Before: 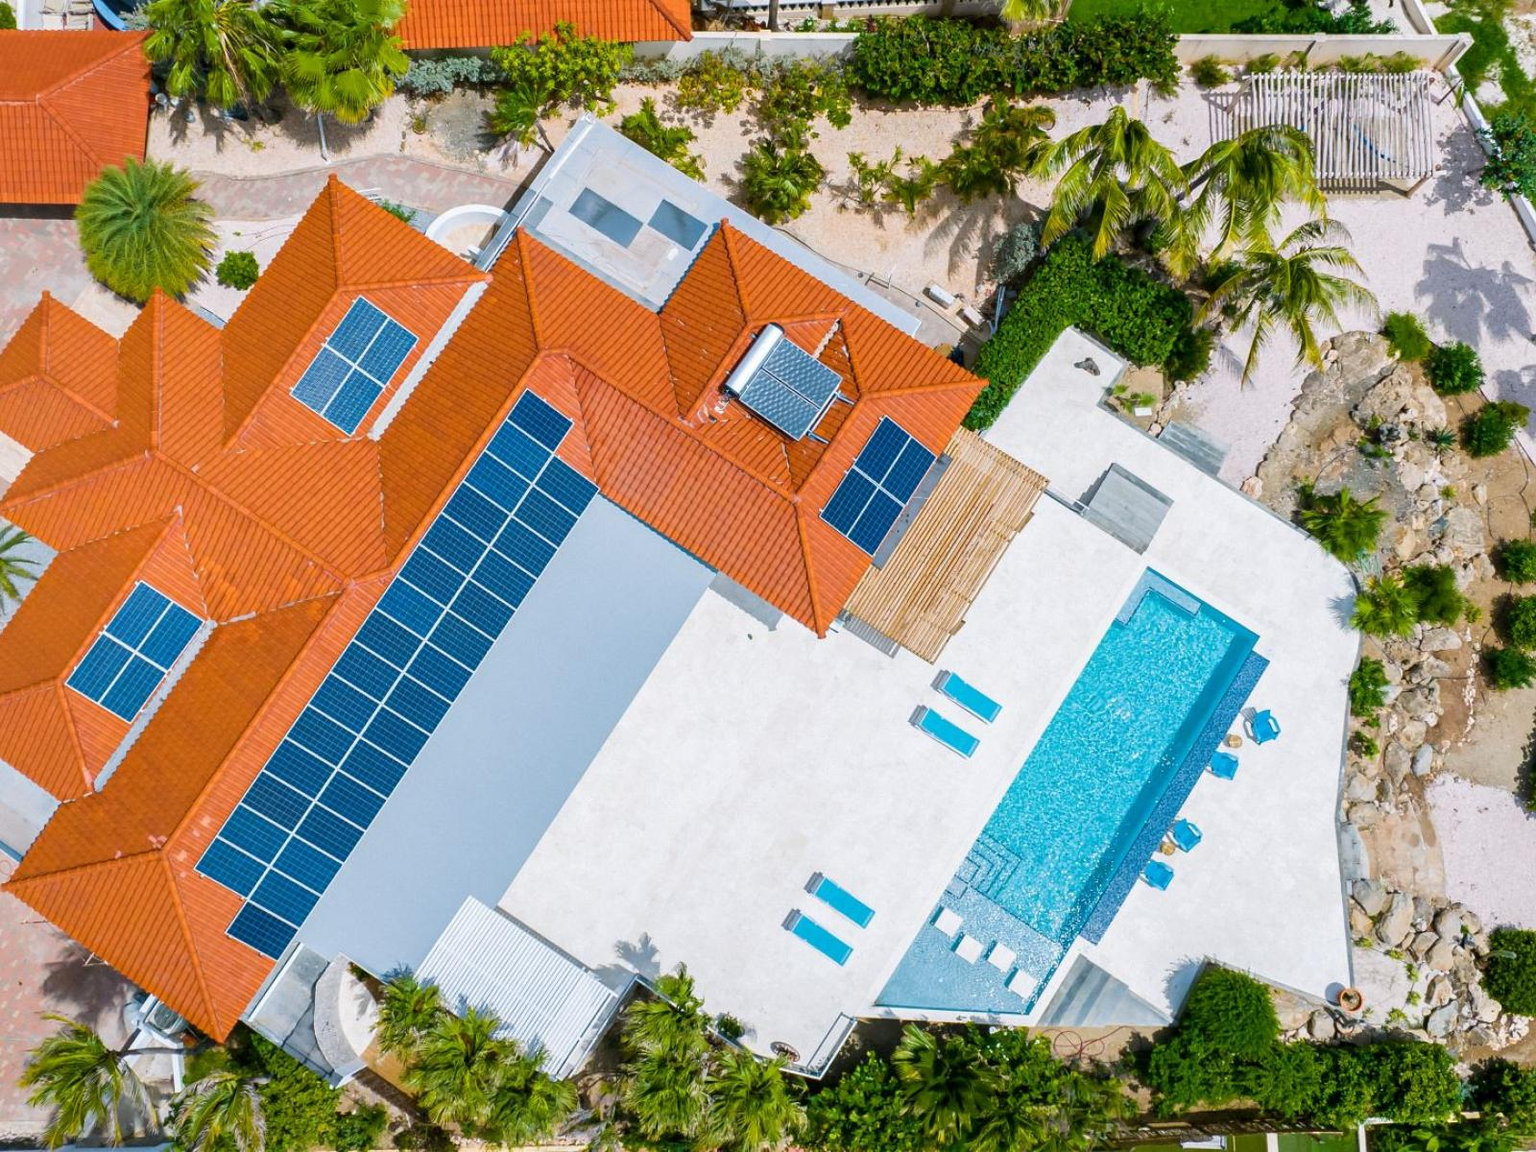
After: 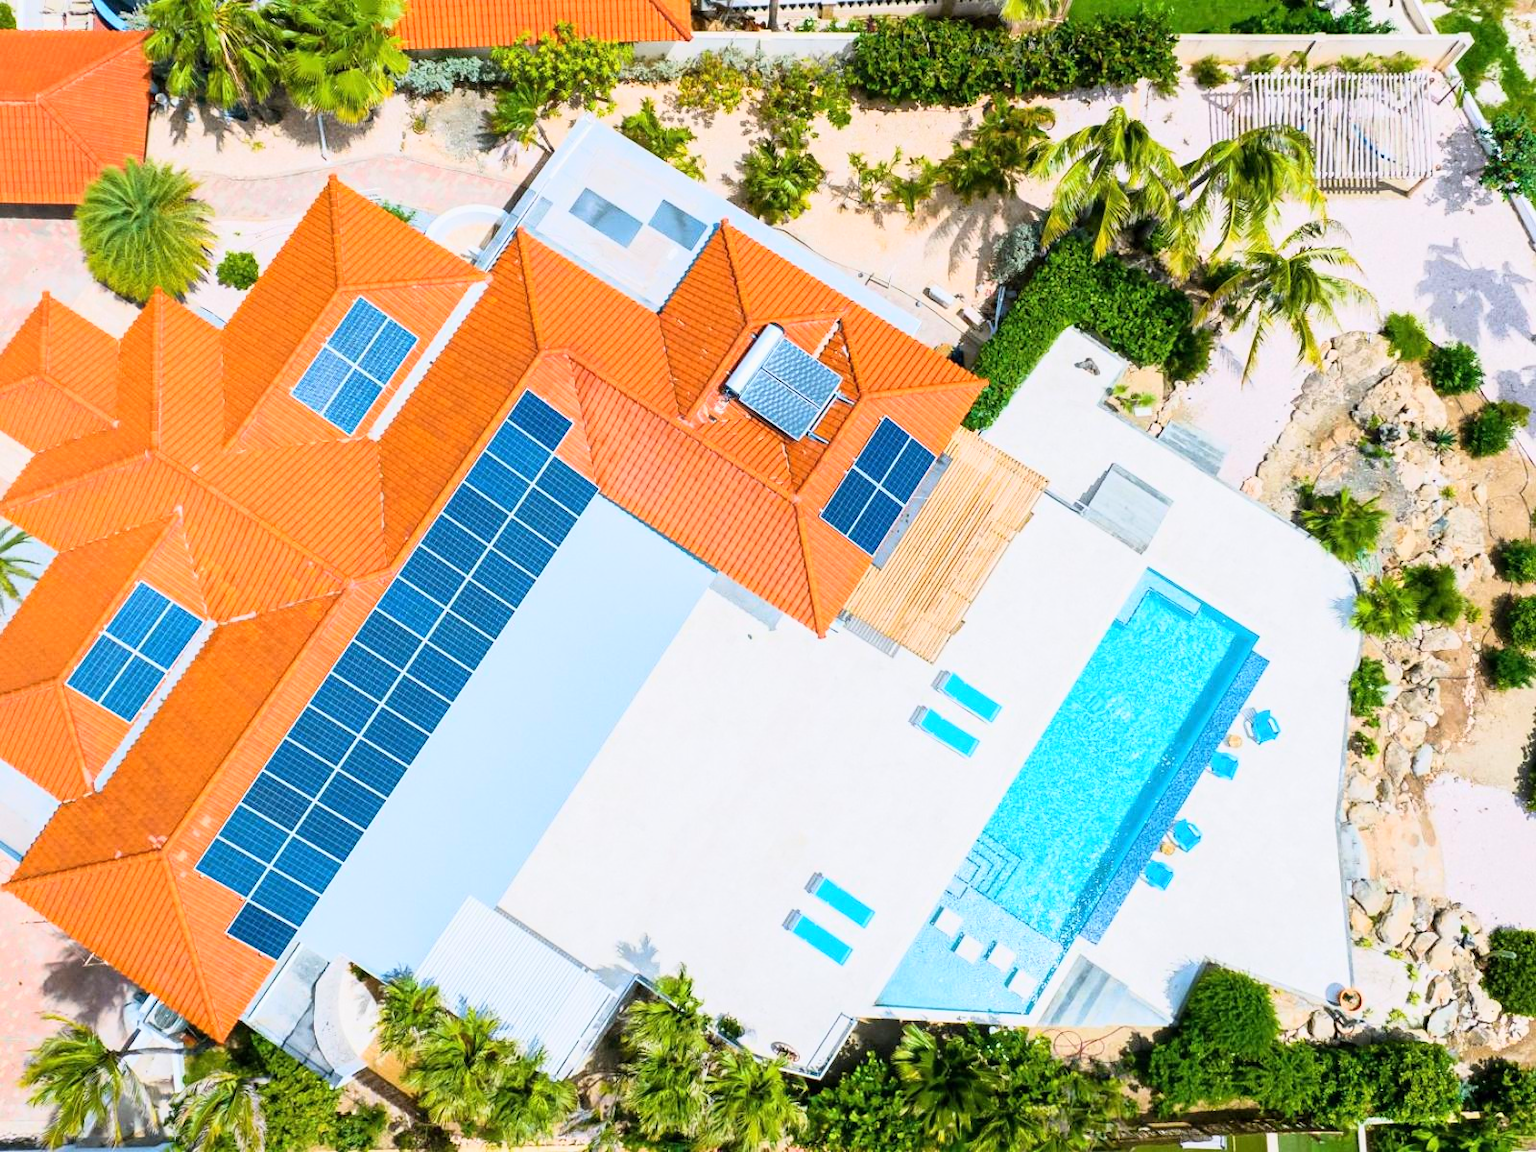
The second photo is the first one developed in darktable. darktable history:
base curve: curves: ch0 [(0, 0) (0.088, 0.125) (0.176, 0.251) (0.354, 0.501) (0.613, 0.749) (1, 0.877)]
tone equalizer: -8 EV -0.441 EV, -7 EV -0.393 EV, -6 EV -0.356 EV, -5 EV -0.206 EV, -3 EV 0.211 EV, -2 EV 0.309 EV, -1 EV 0.395 EV, +0 EV 0.415 EV, smoothing 1
